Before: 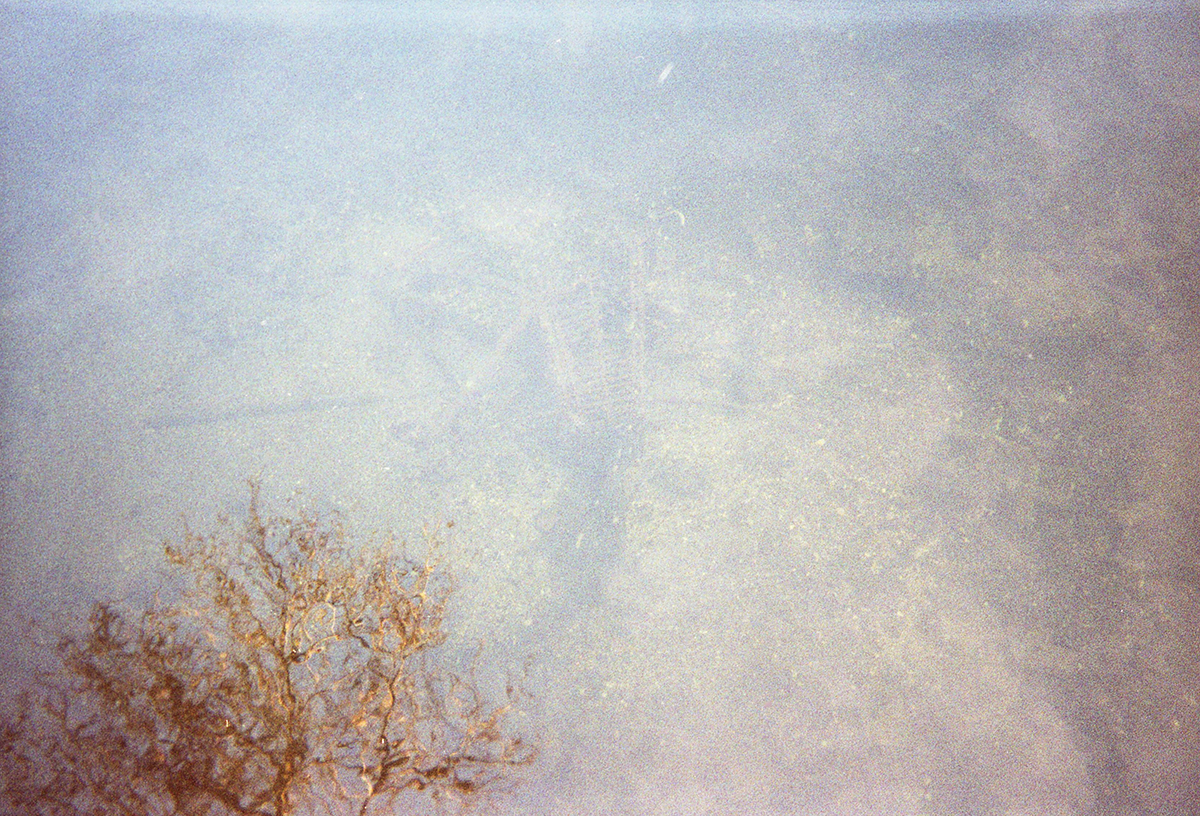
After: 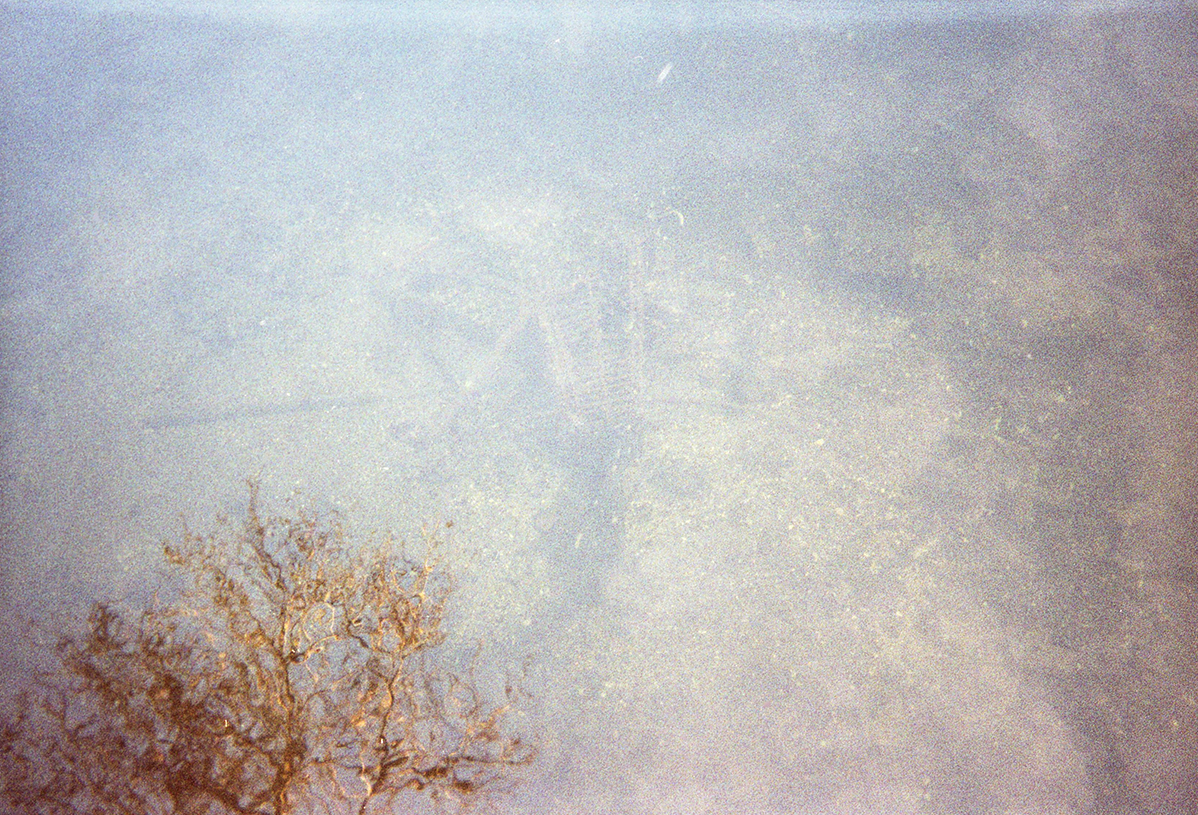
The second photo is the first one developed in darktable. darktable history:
crop: left 0.112%
local contrast: highlights 107%, shadows 97%, detail 120%, midtone range 0.2
